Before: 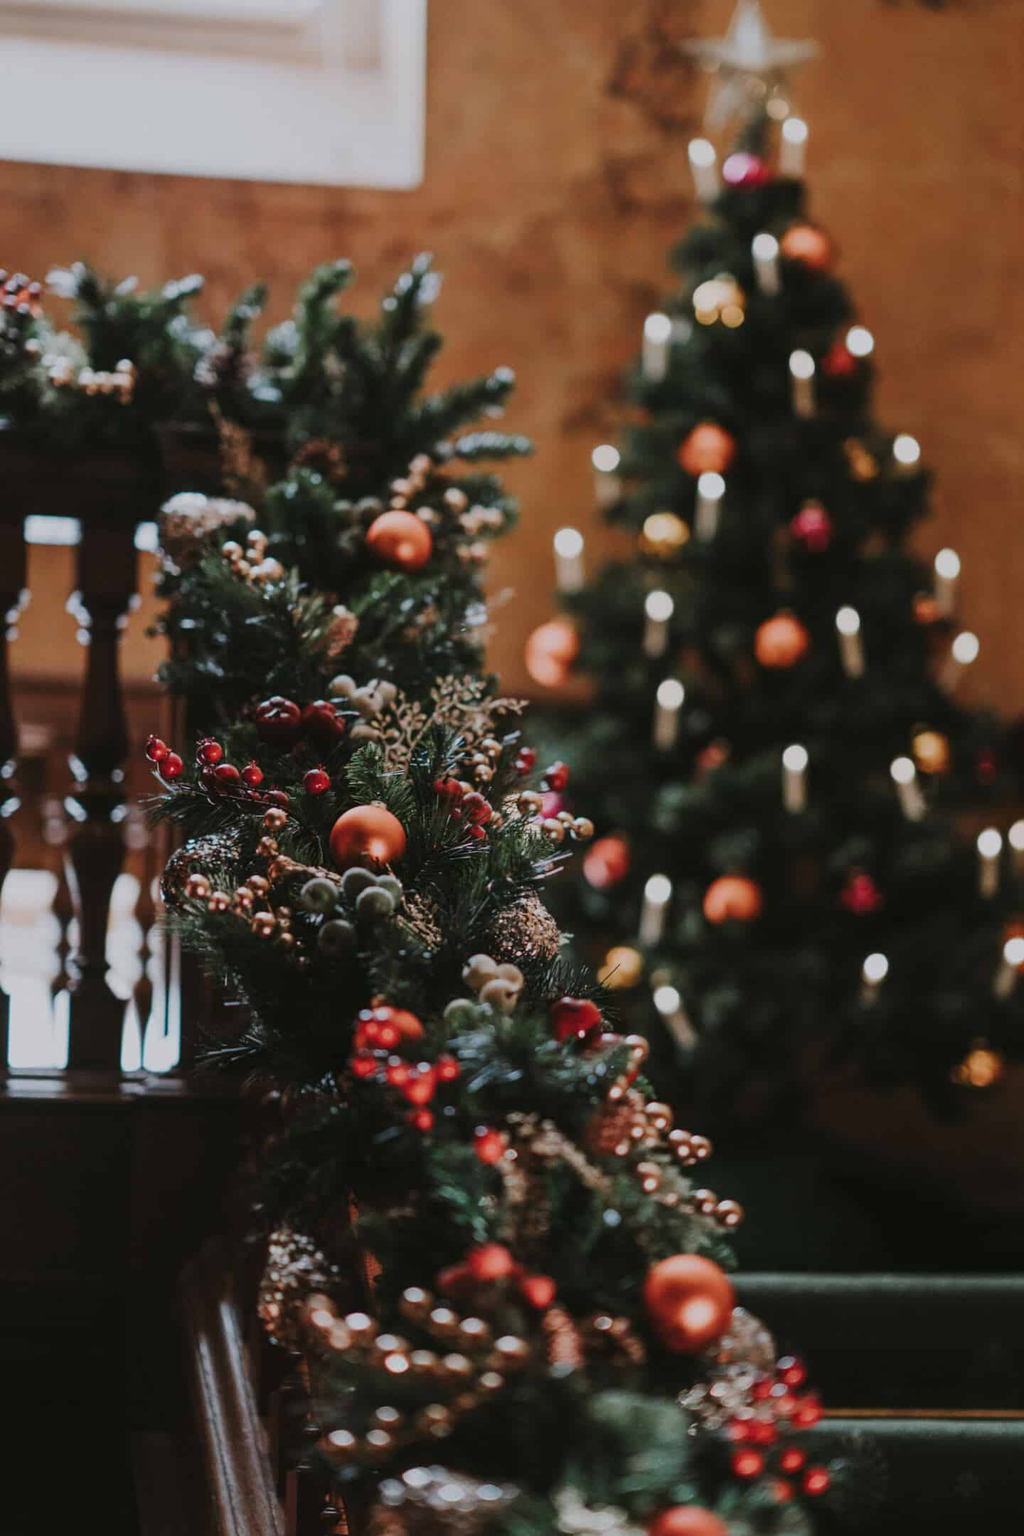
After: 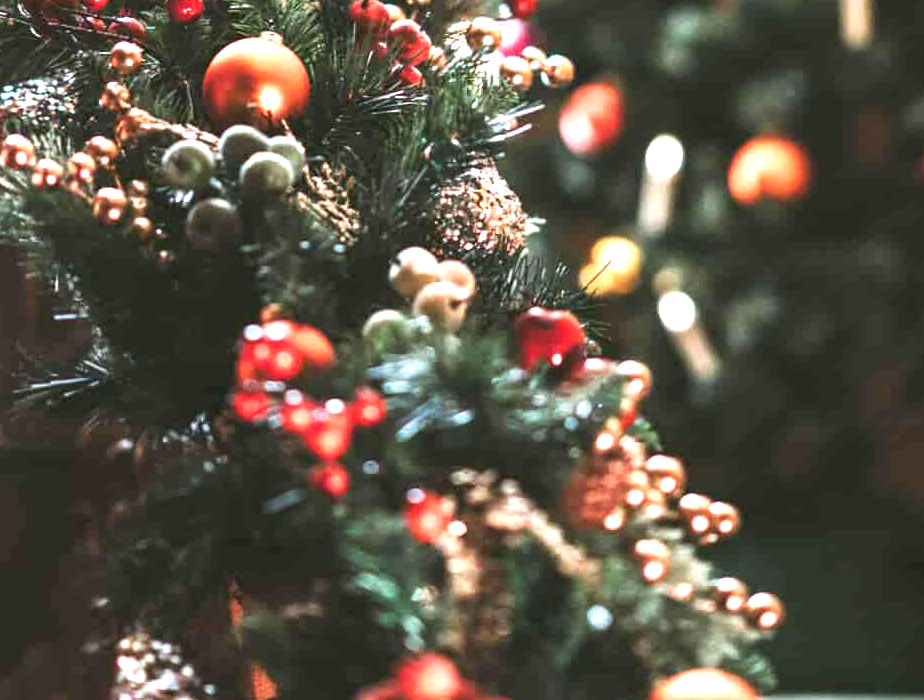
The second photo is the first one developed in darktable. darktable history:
crop: left 18.138%, top 50.673%, right 17.692%, bottom 16.812%
exposure: black level correction 0, exposure 1.954 EV, compensate highlight preservation false
